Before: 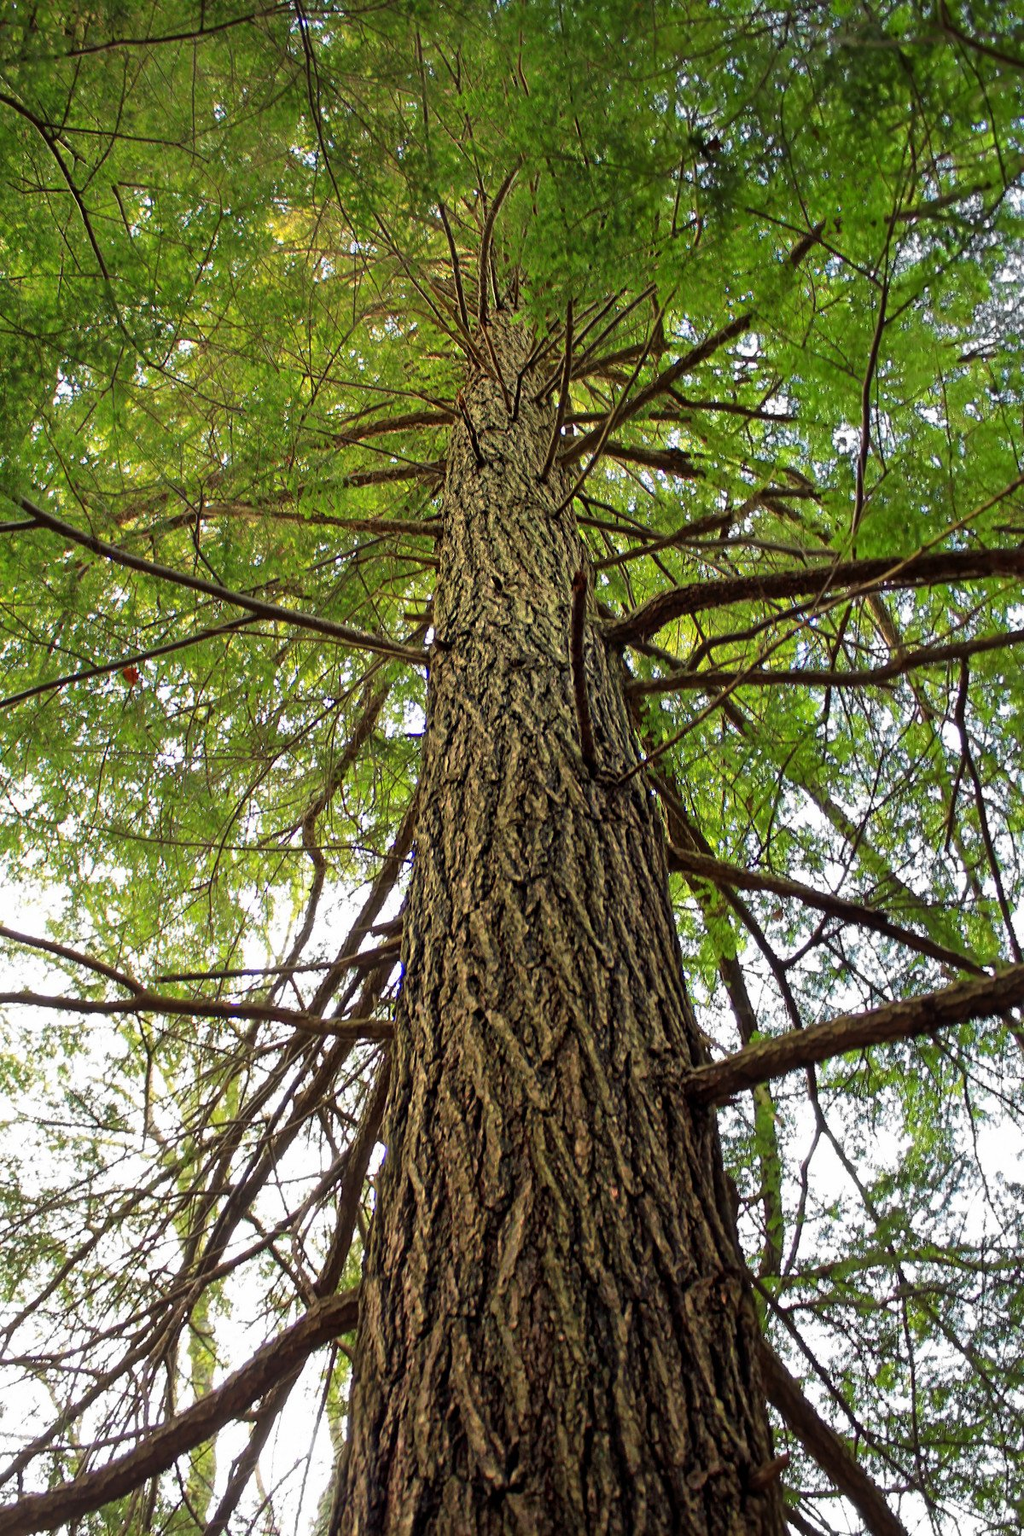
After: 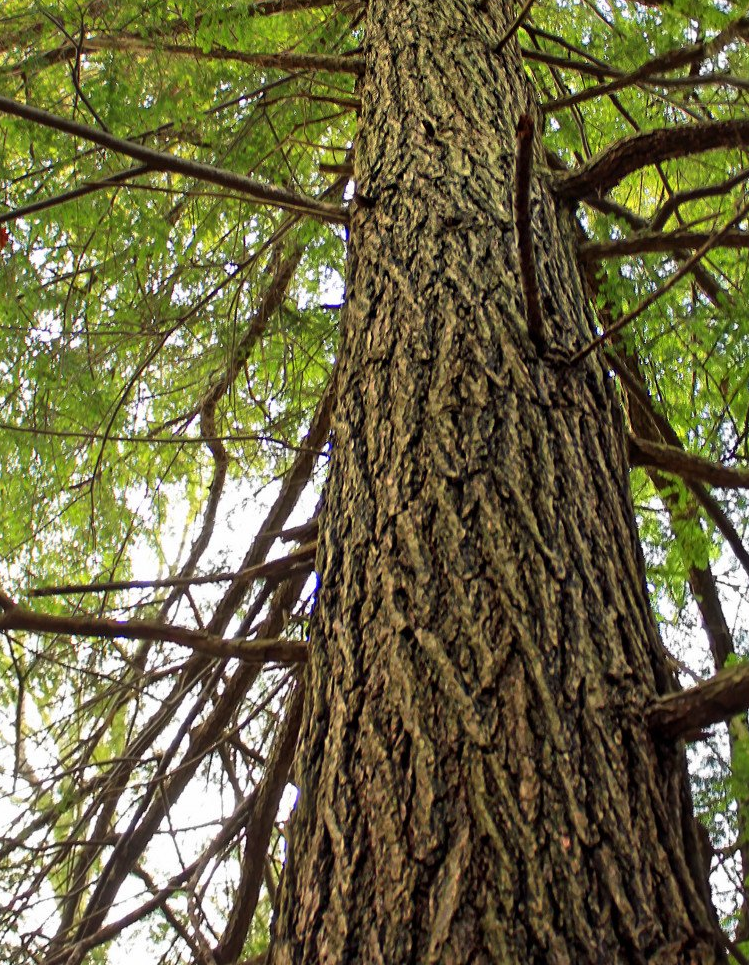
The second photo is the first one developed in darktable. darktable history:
crop: left 12.909%, top 30.837%, right 24.64%, bottom 15.528%
